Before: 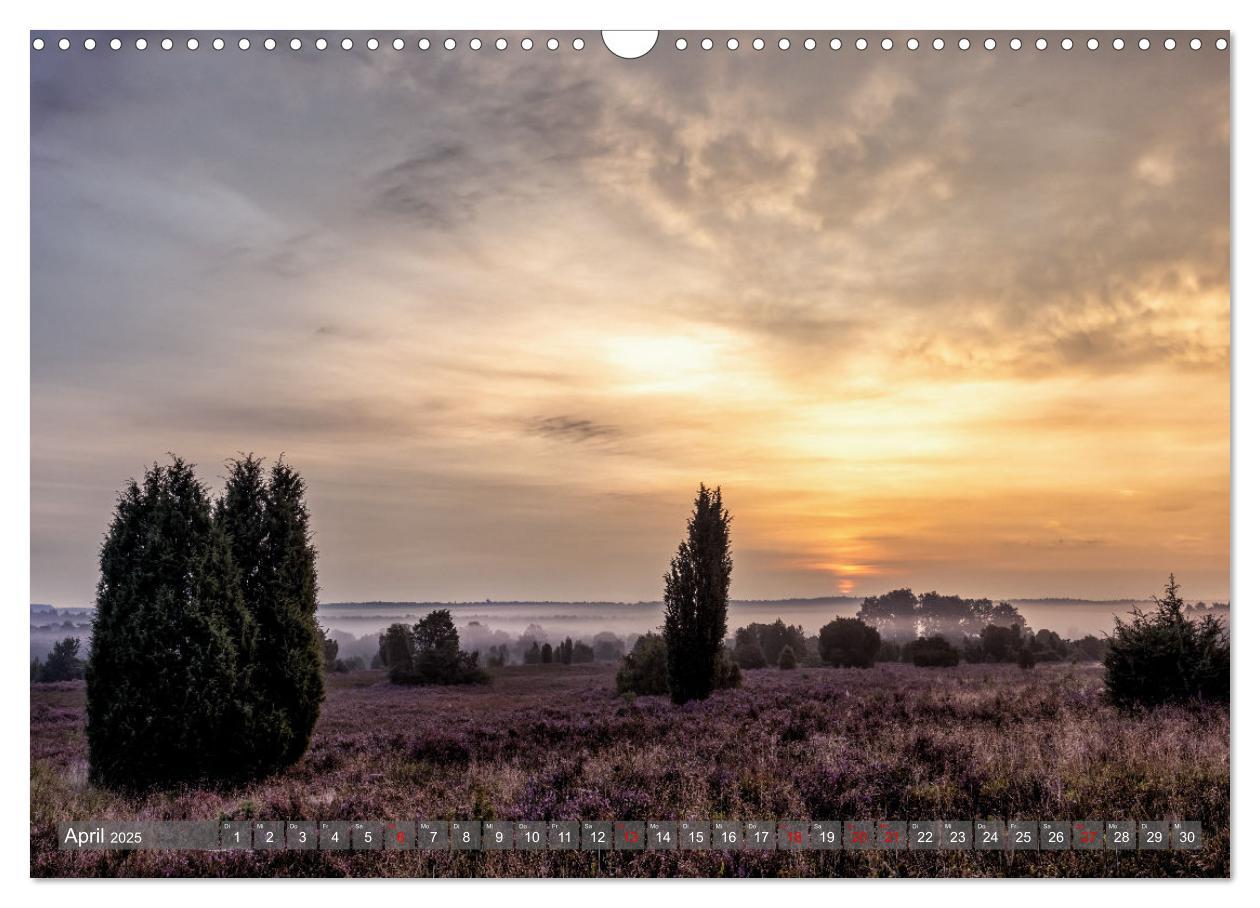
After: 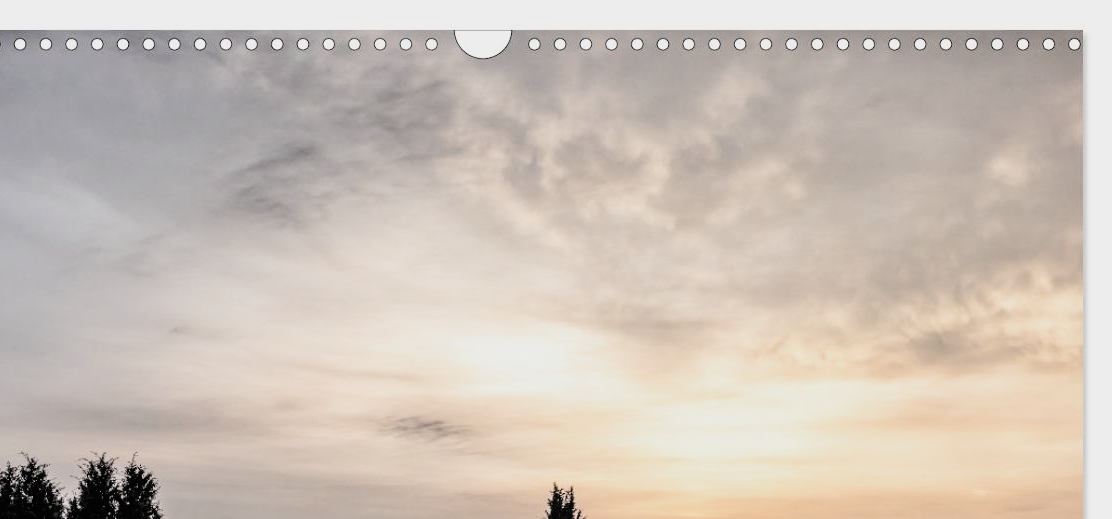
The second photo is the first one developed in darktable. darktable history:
contrast brightness saturation: brightness 0.181, saturation -0.485
crop and rotate: left 11.679%, bottom 42.752%
filmic rgb: black relative exposure -5.11 EV, white relative exposure 3.98 EV, hardness 2.88, contrast 1.391, highlights saturation mix -28.62%
